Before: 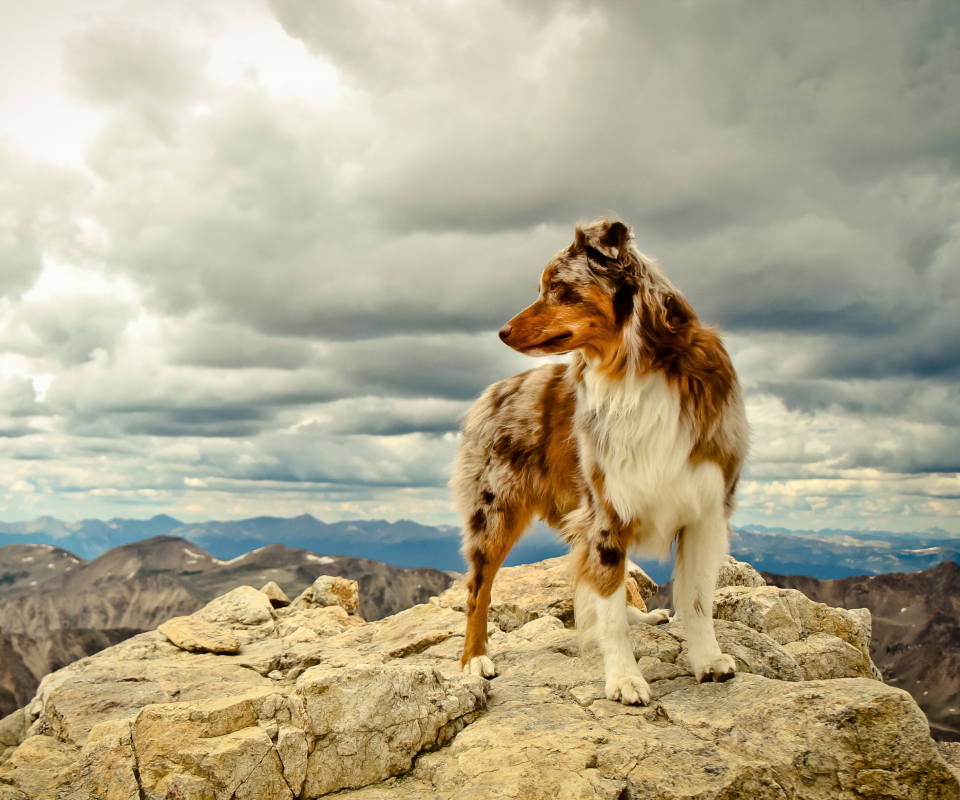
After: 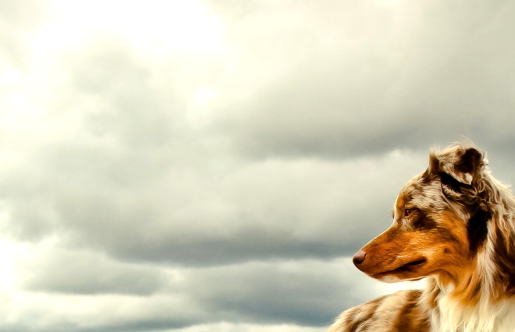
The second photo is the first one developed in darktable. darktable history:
tone equalizer: -8 EV -0.386 EV, -7 EV -0.388 EV, -6 EV -0.306 EV, -5 EV -0.192 EV, -3 EV 0.249 EV, -2 EV 0.327 EV, -1 EV 0.385 EV, +0 EV 0.416 EV
crop: left 15.219%, top 9.293%, right 31.09%, bottom 49.18%
